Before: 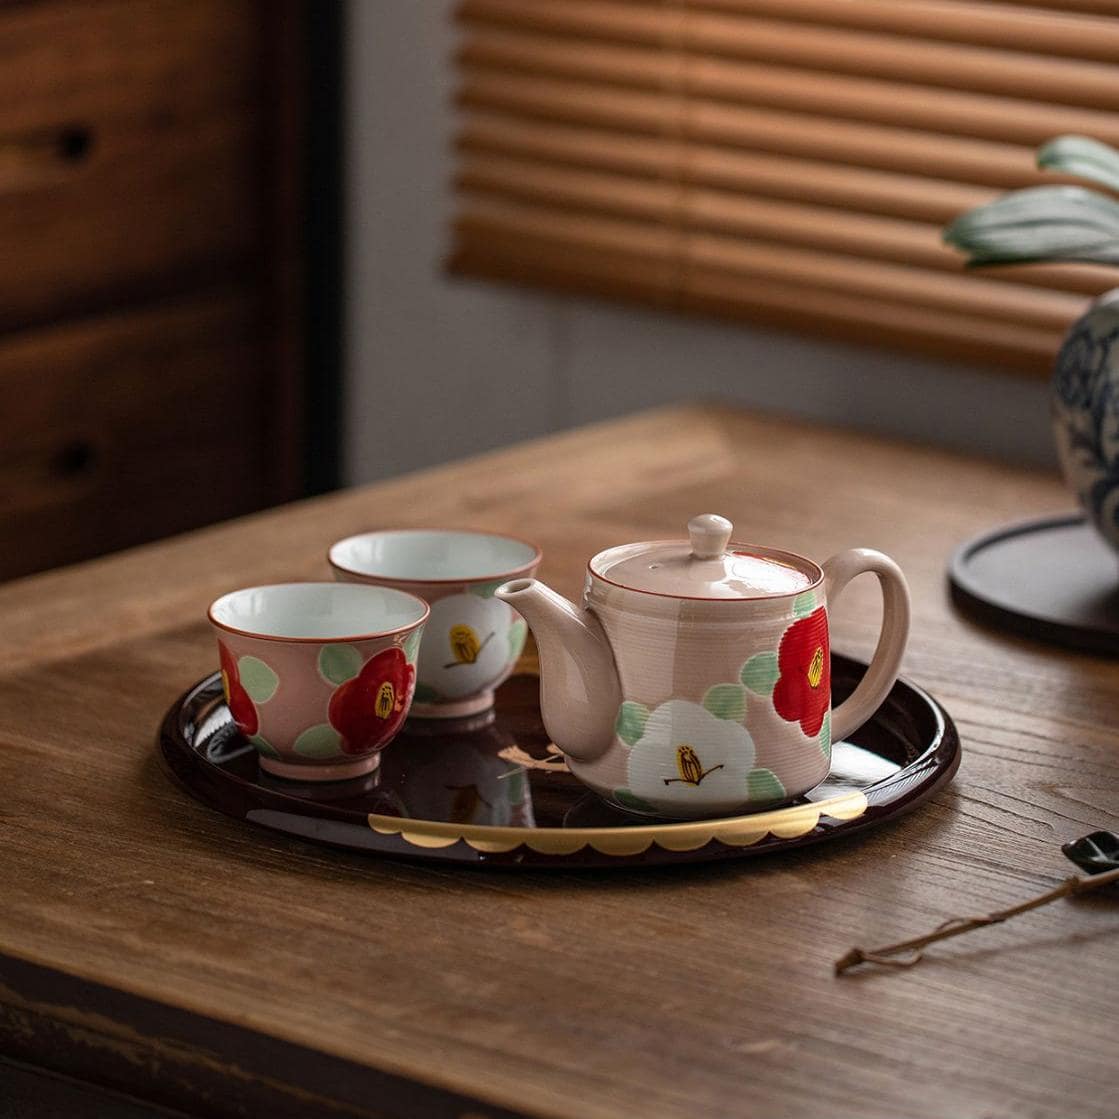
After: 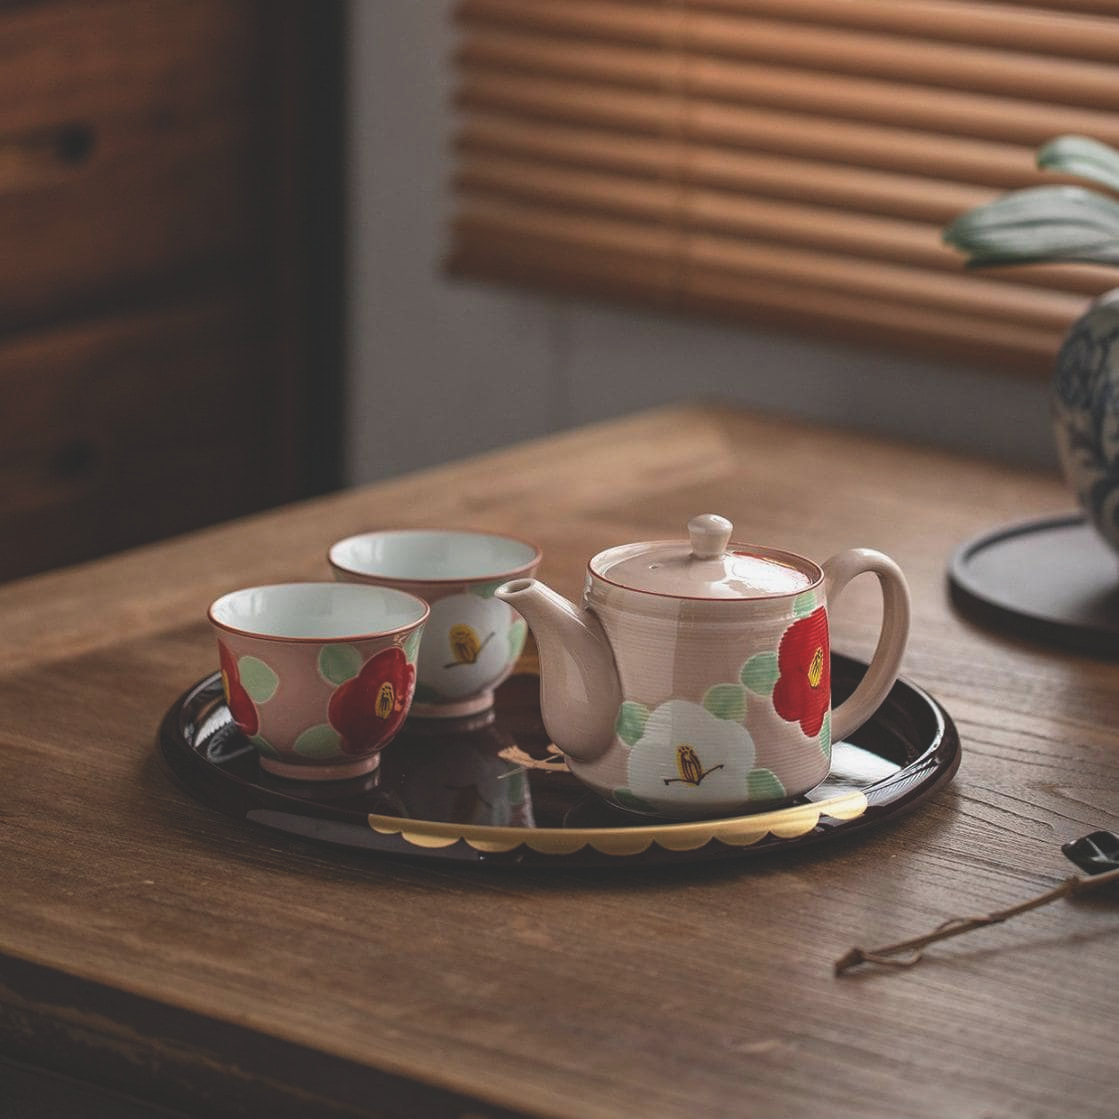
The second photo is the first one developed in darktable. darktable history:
exposure: black level correction -0.024, exposure -0.119 EV, compensate highlight preservation false
